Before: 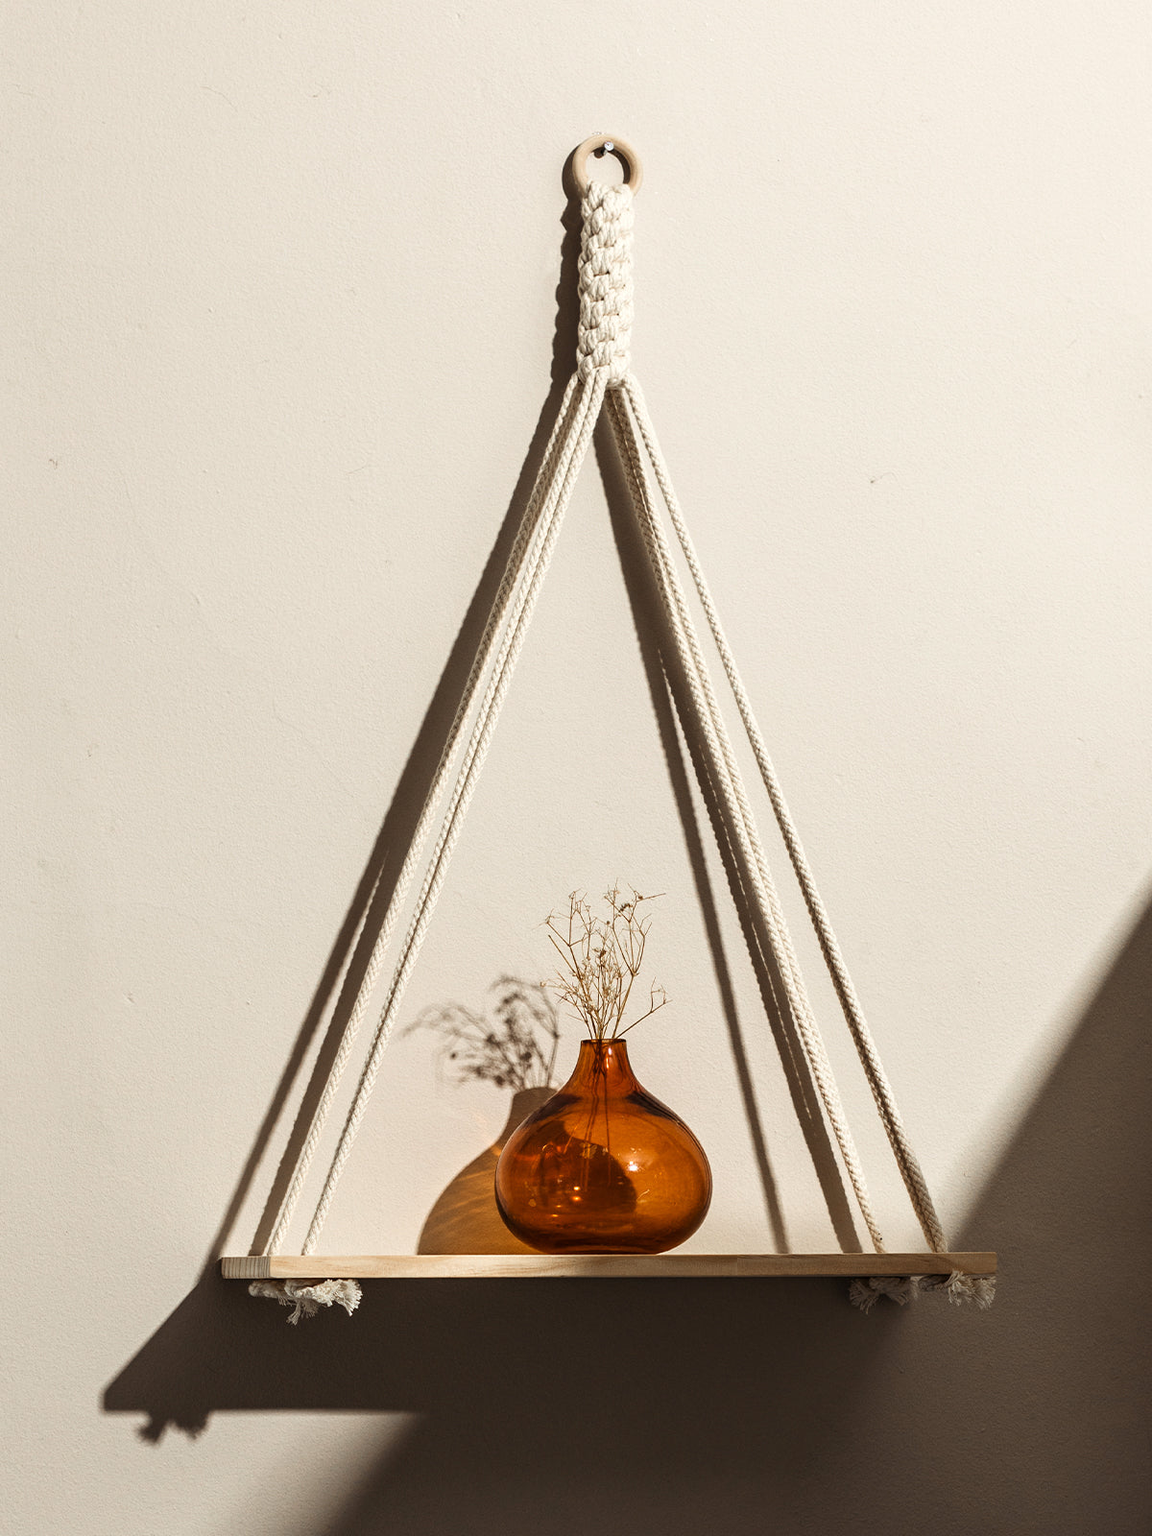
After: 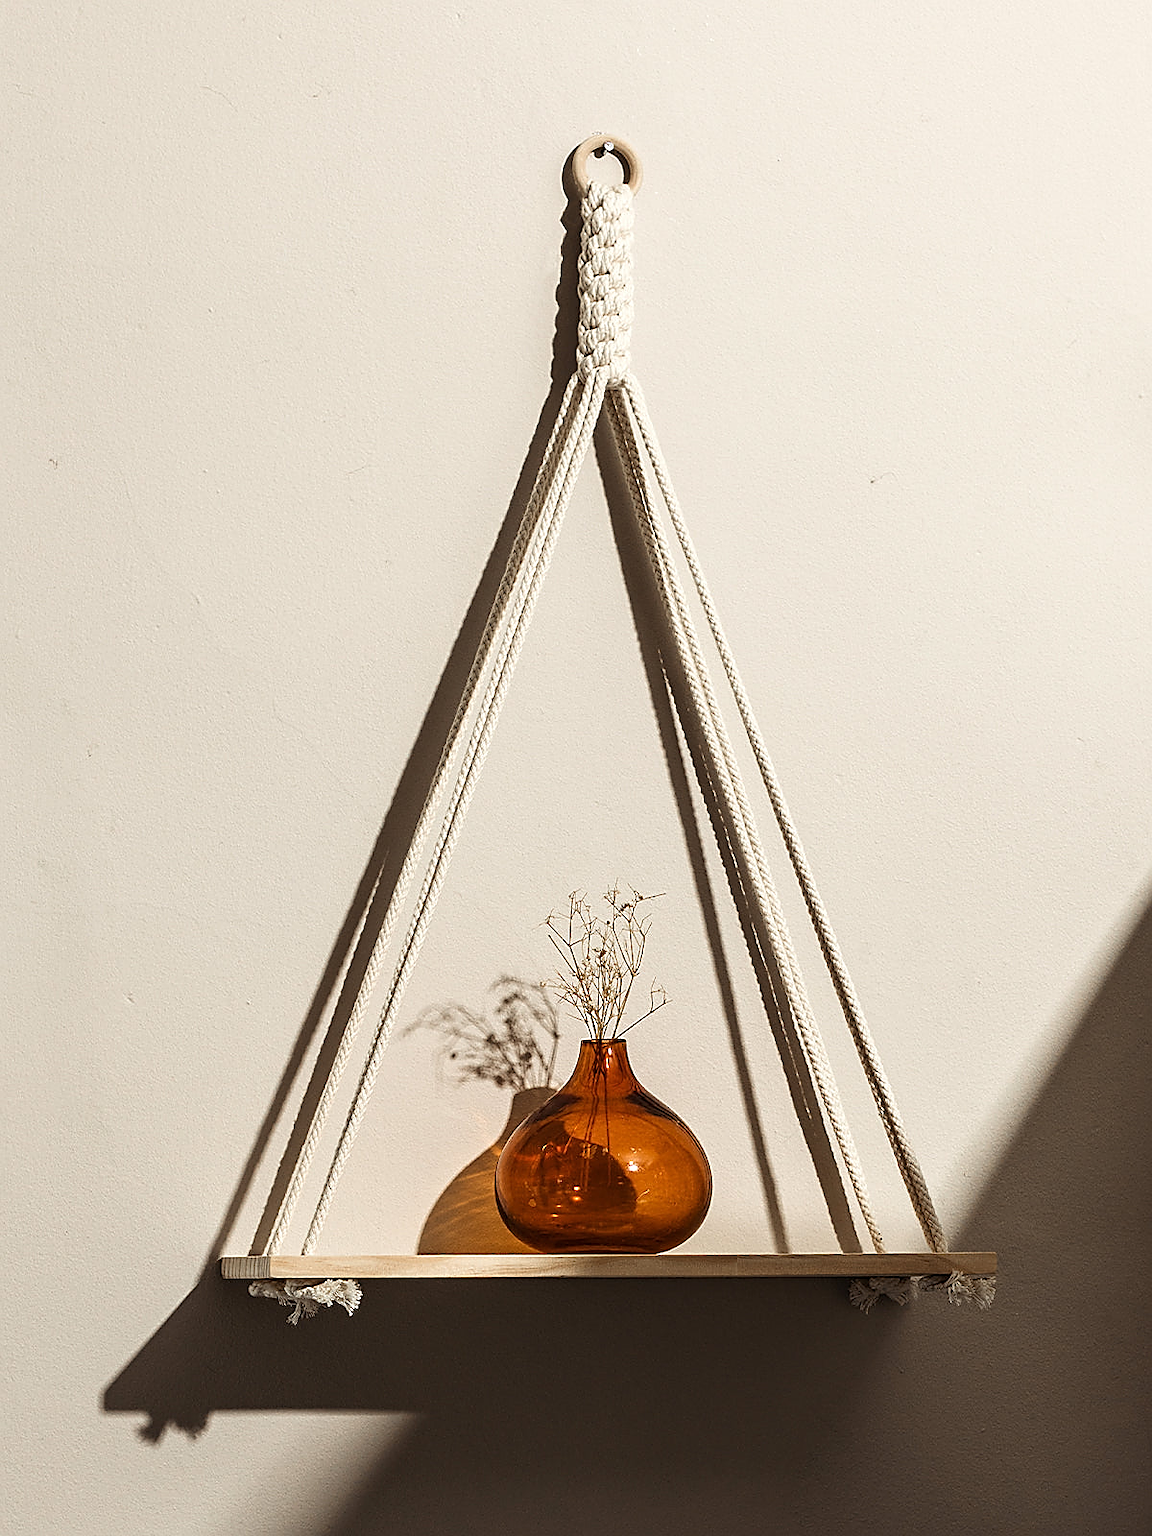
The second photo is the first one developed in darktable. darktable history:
sharpen: radius 1.4, amount 1.25, threshold 0.7
white balance: emerald 1
